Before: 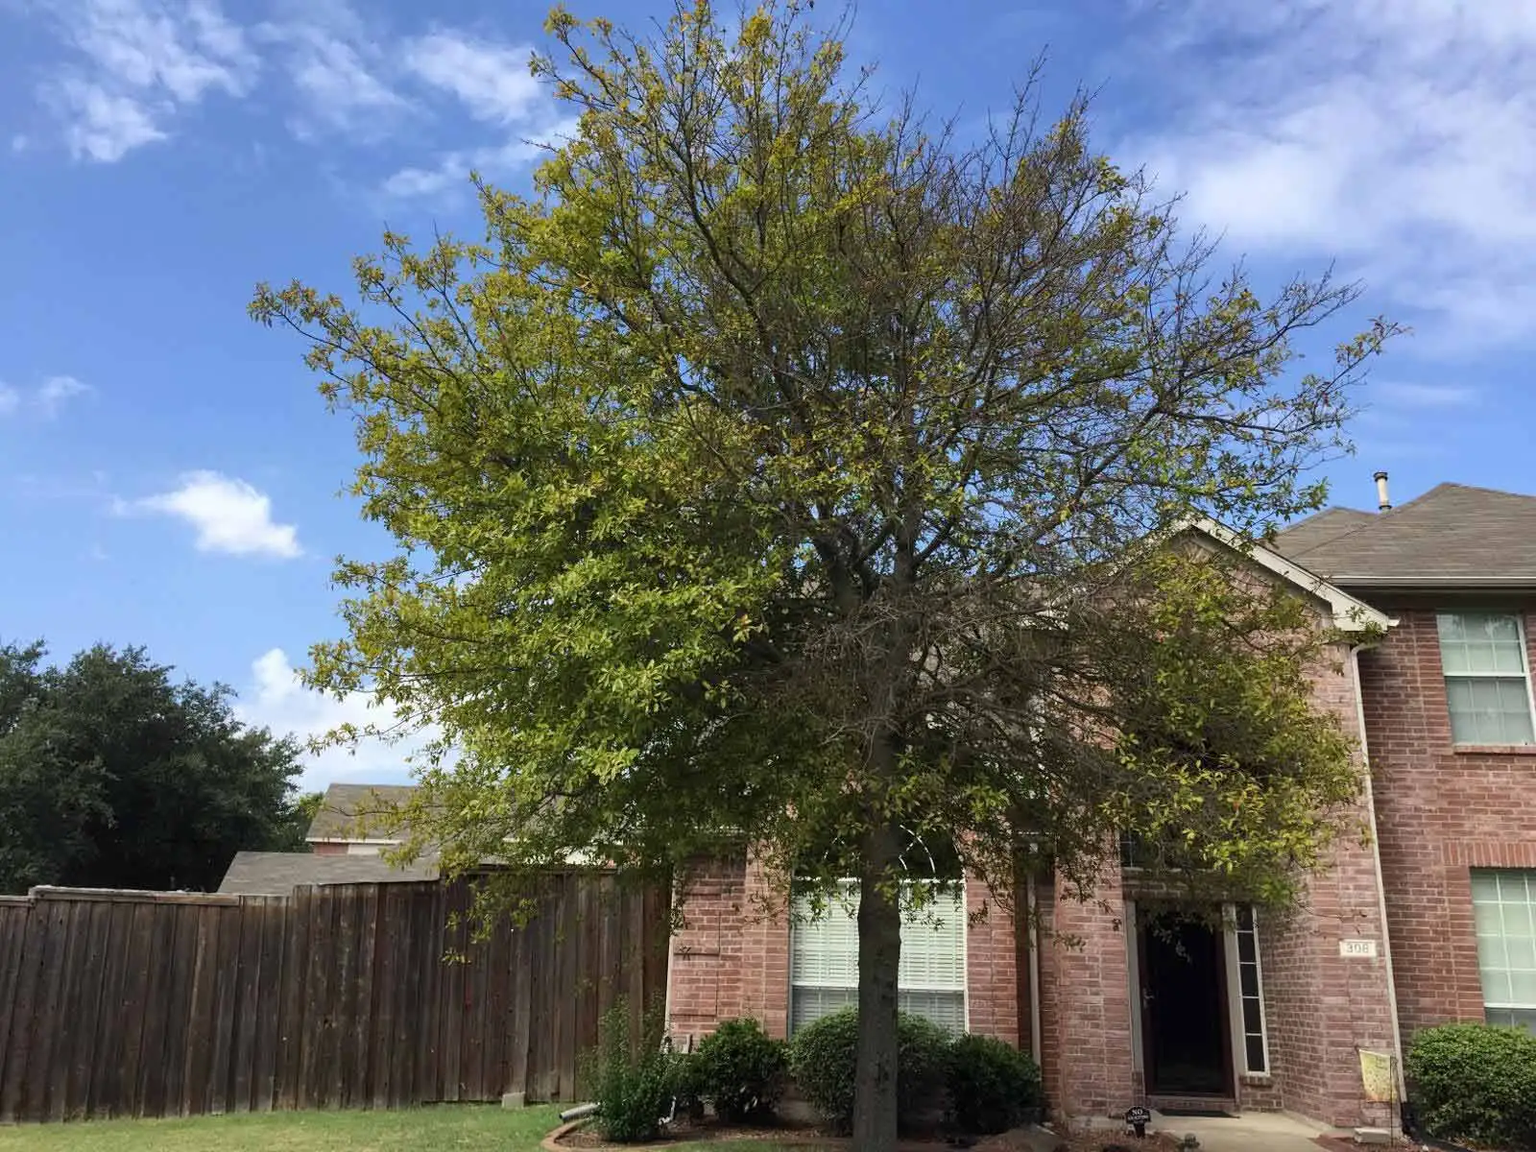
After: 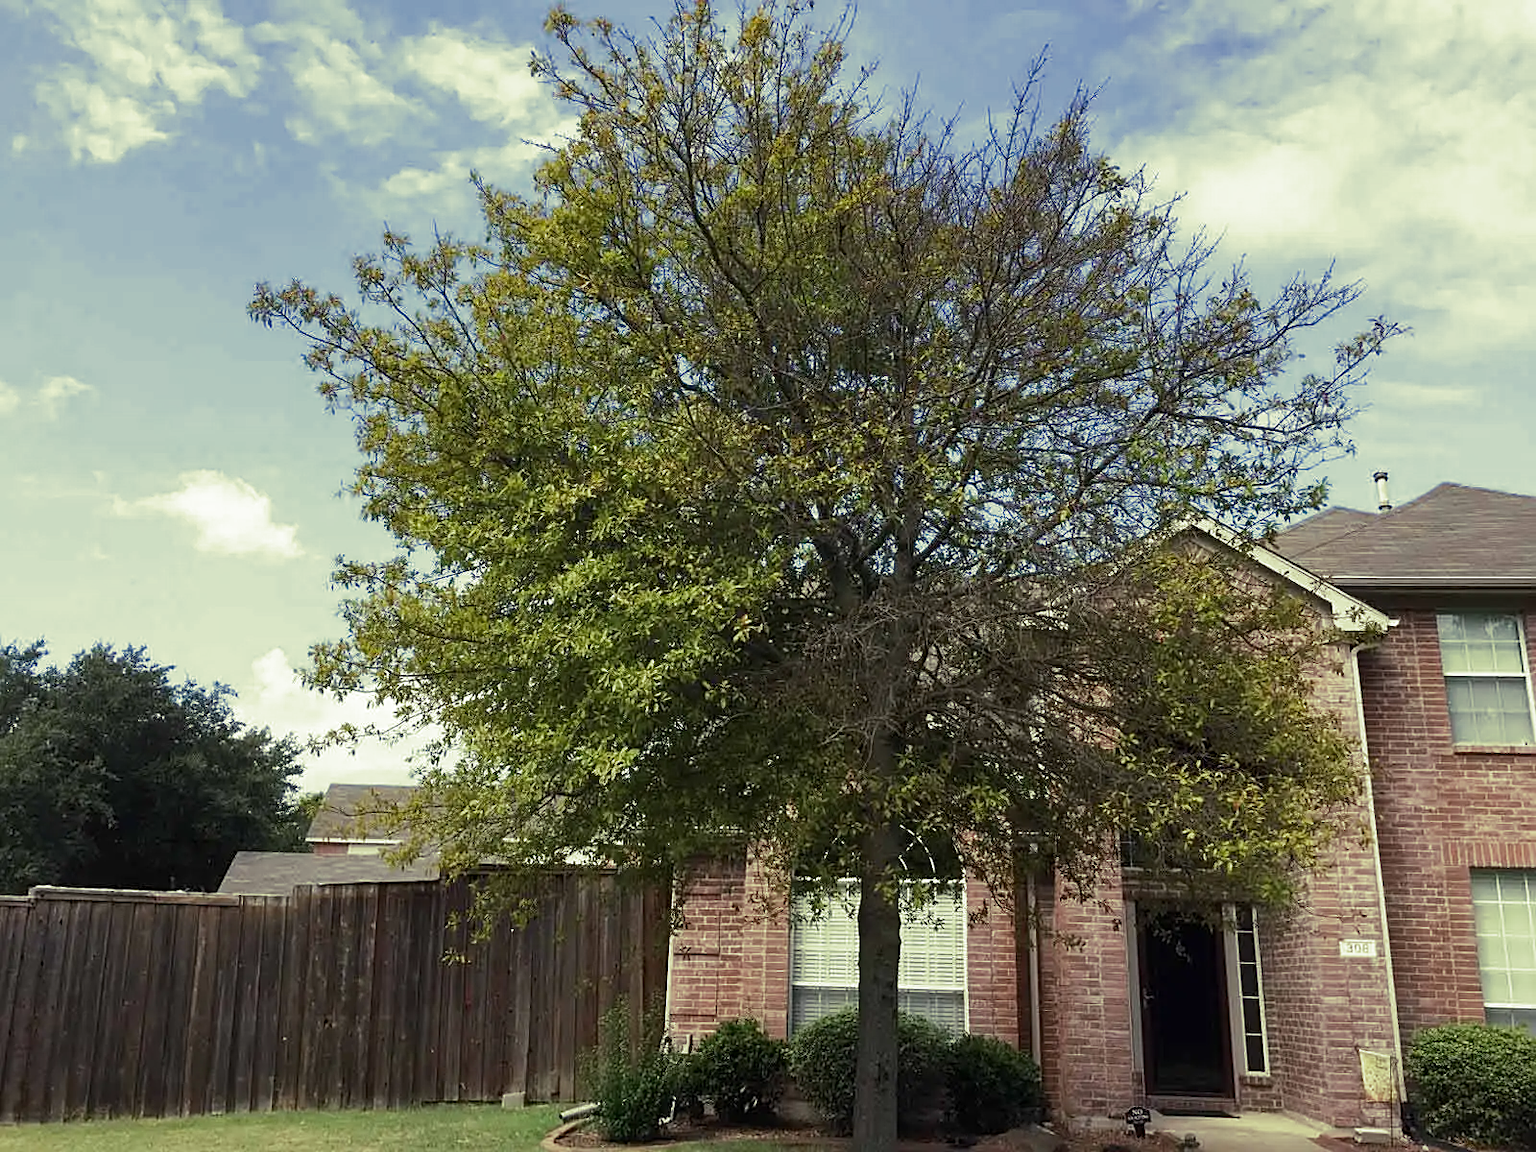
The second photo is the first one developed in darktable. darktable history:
sharpen: on, module defaults
split-toning: shadows › hue 290.82°, shadows › saturation 0.34, highlights › saturation 0.38, balance 0, compress 50%
